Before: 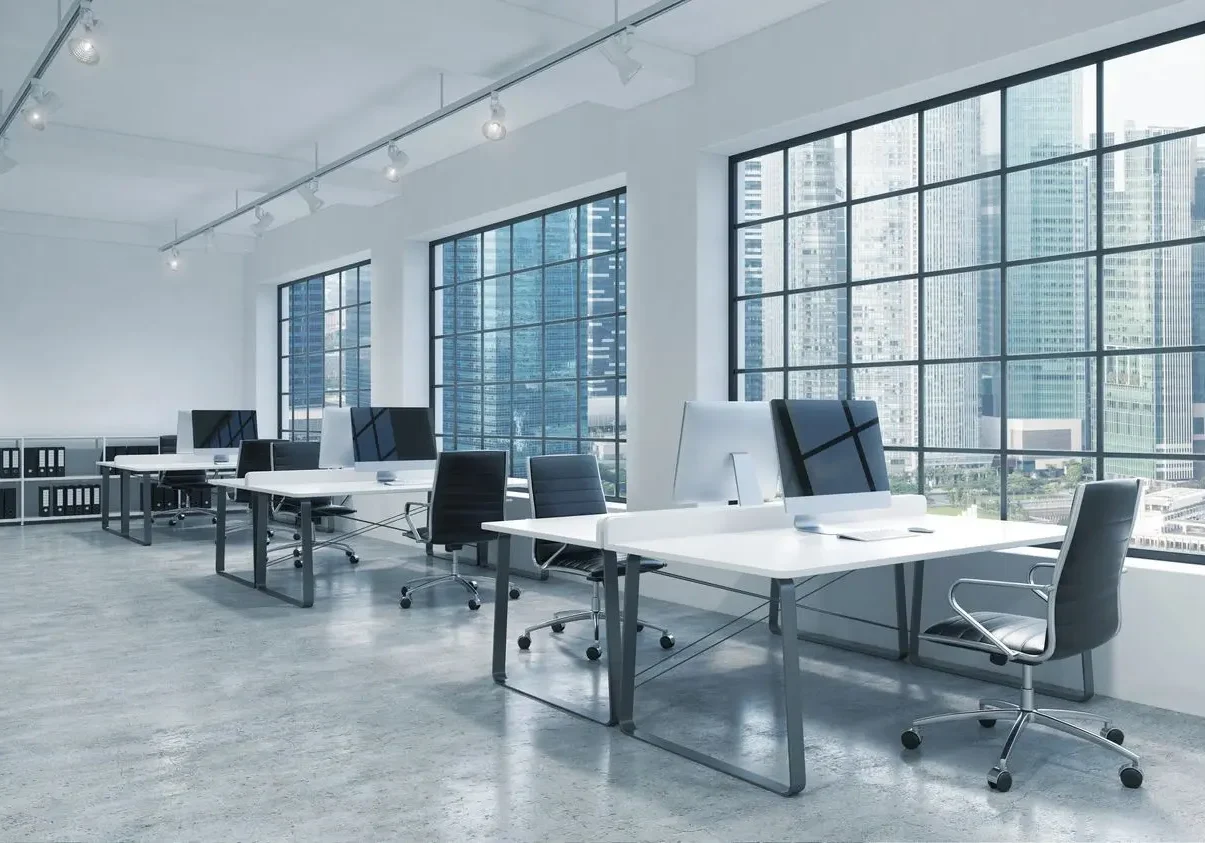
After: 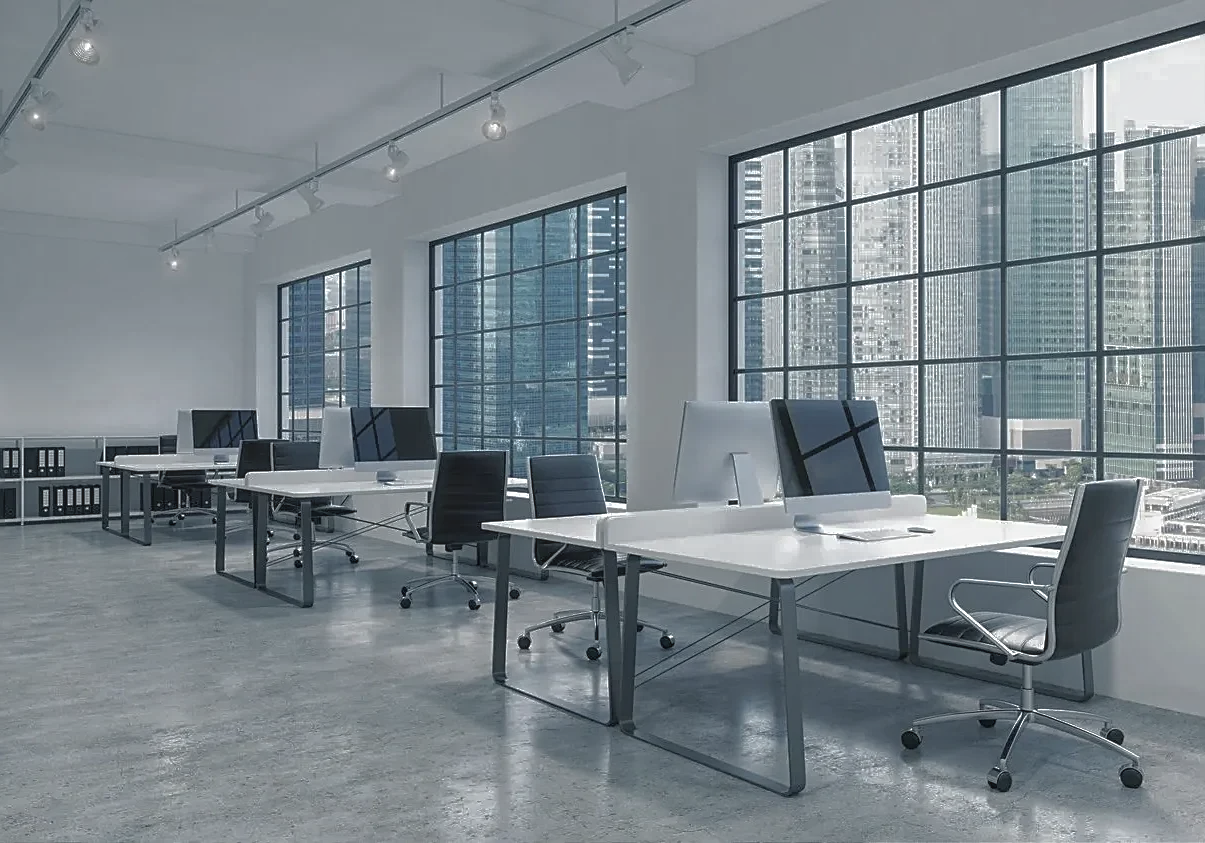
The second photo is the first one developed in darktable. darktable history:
sharpen: on, module defaults
contrast brightness saturation: contrast -0.15, brightness 0.05, saturation -0.12
local contrast: detail 130%
base curve: curves: ch0 [(0, 0) (0.826, 0.587) (1, 1)]
